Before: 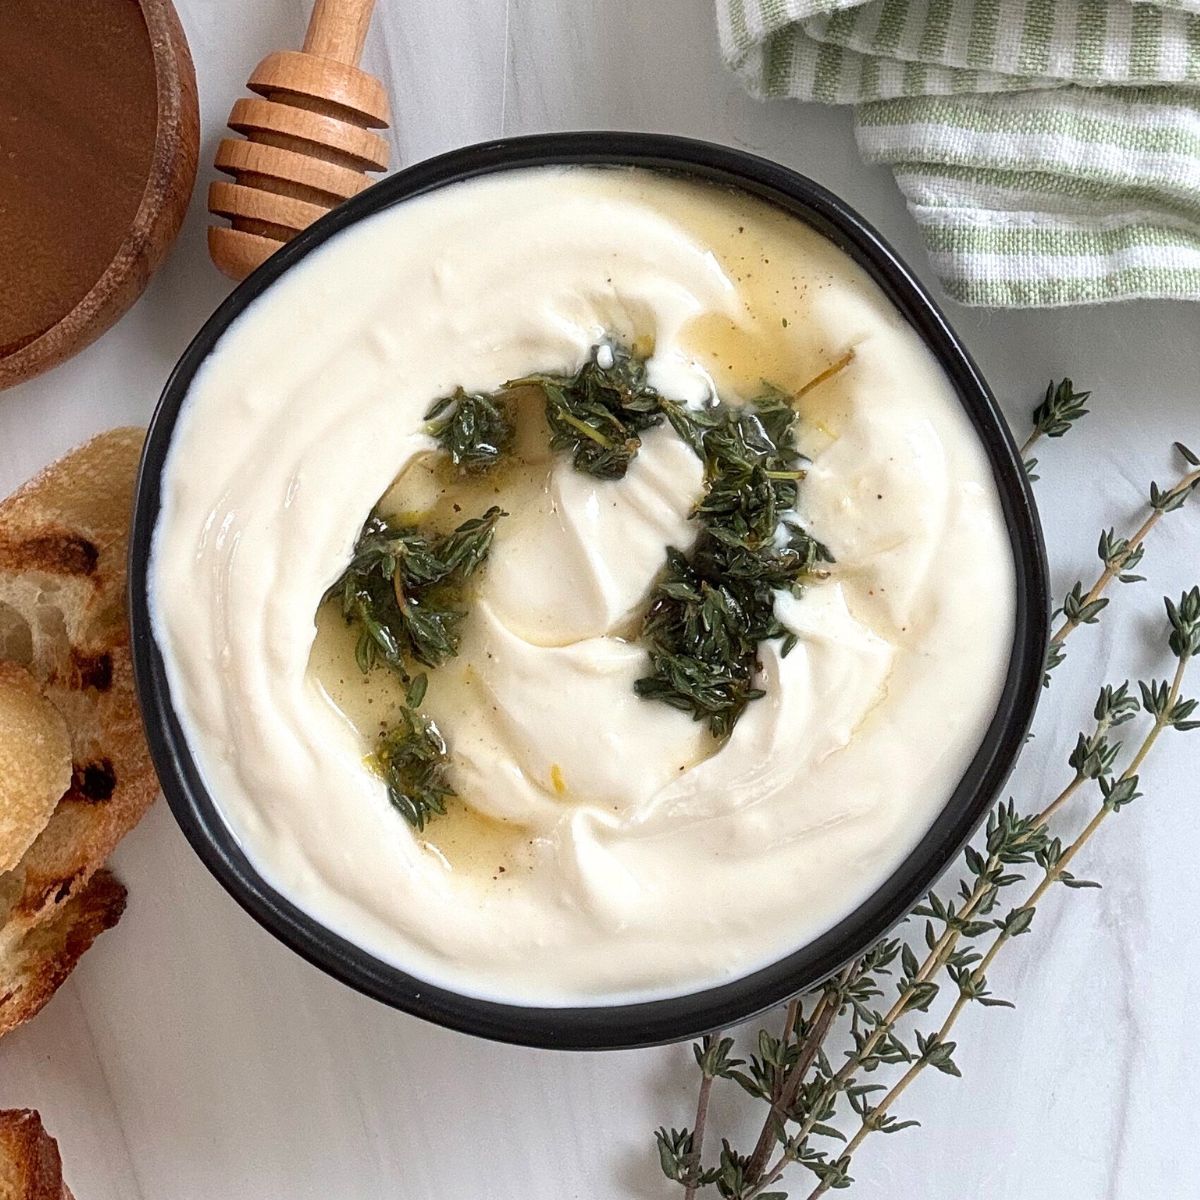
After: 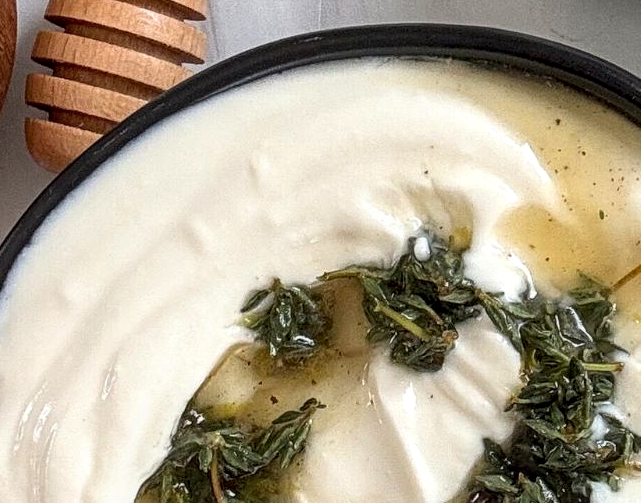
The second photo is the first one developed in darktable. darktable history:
crop: left 15.301%, top 9.063%, right 31.219%, bottom 49.015%
local contrast: highlights 37%, detail 135%
